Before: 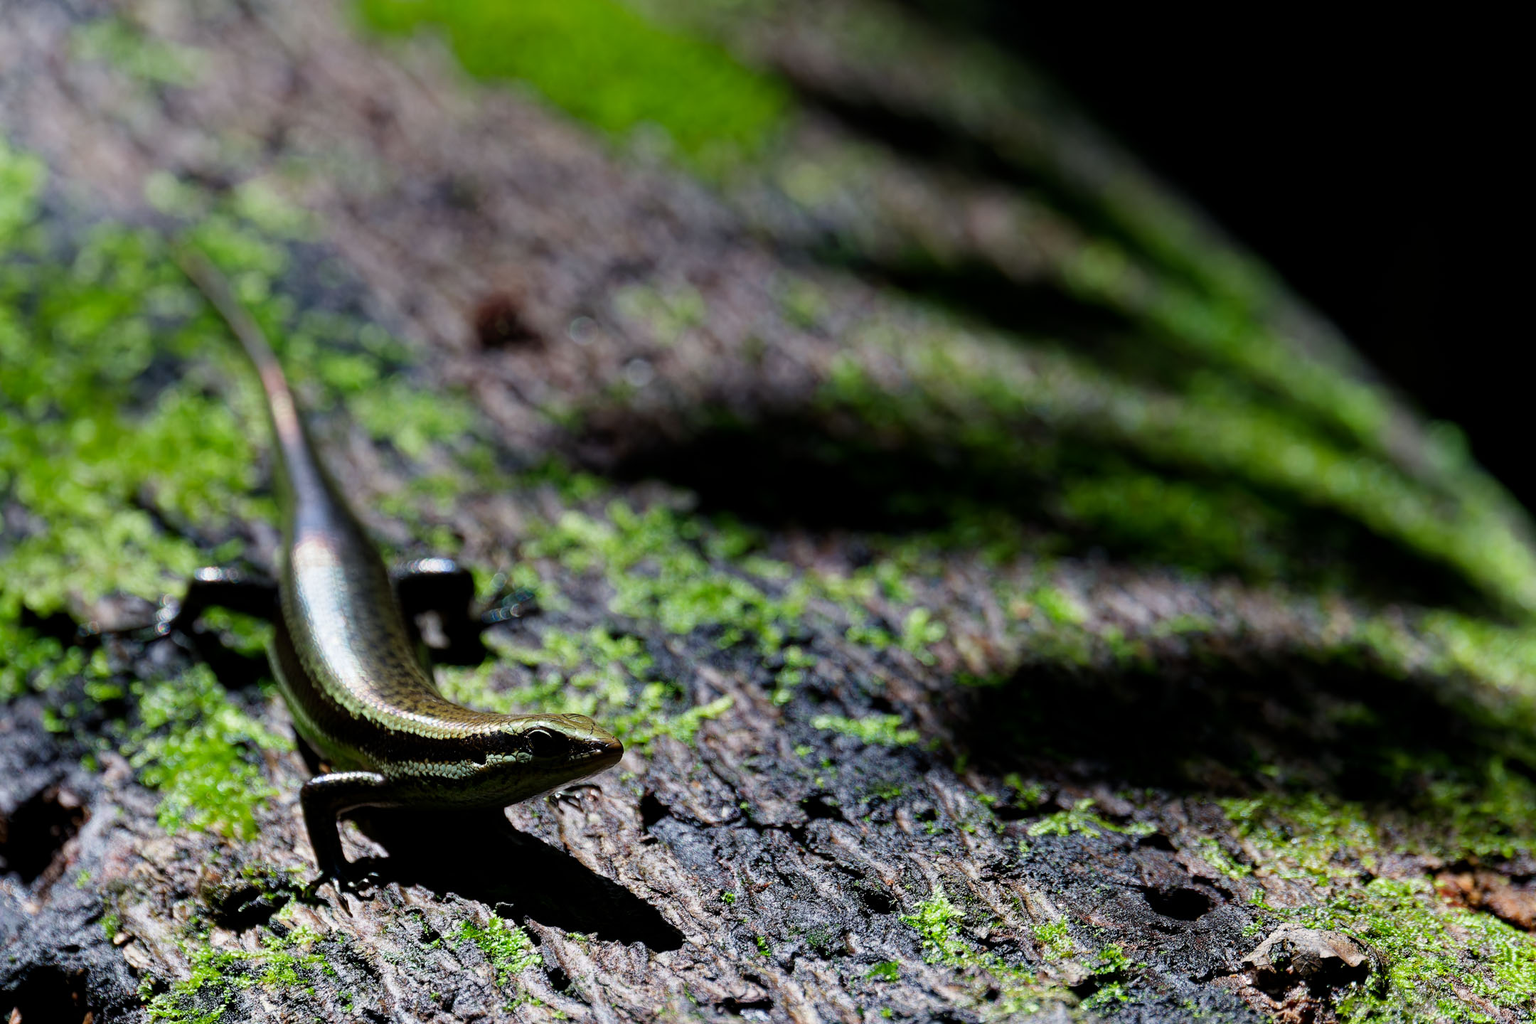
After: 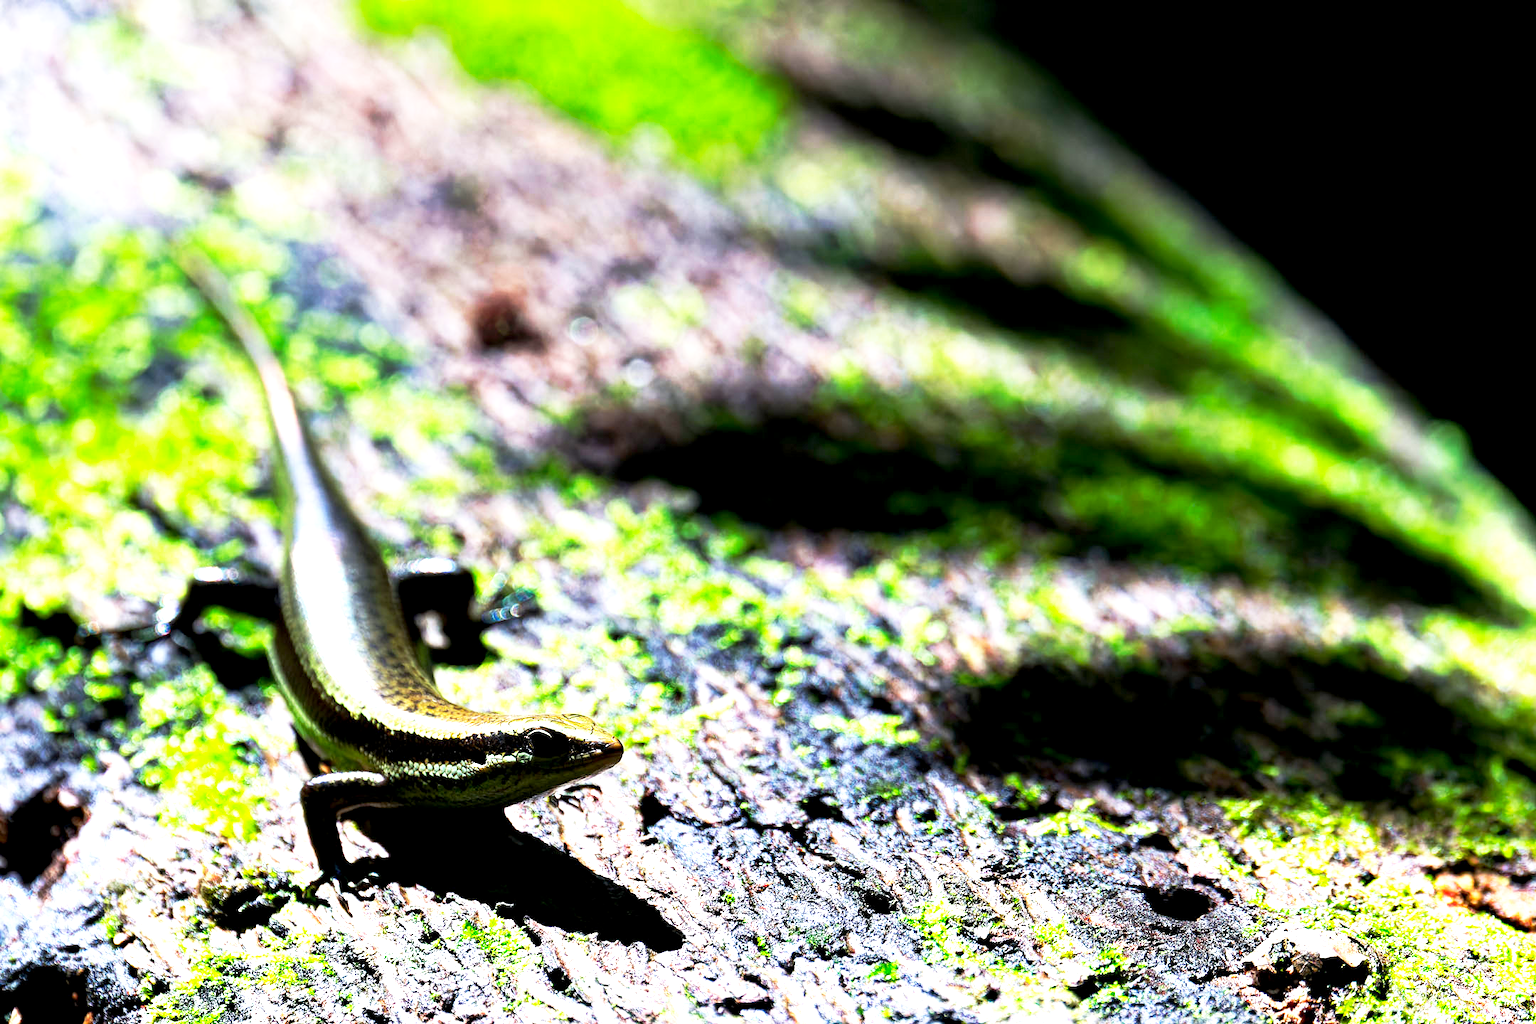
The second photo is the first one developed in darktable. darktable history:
contrast brightness saturation: contrast 0.044, saturation 0.074
exposure: black level correction 0.001, exposure 1.855 EV, compensate exposure bias true, compensate highlight preservation false
base curve: curves: ch0 [(0, 0) (0.257, 0.25) (0.482, 0.586) (0.757, 0.871) (1, 1)], preserve colors none
tone equalizer: on, module defaults
